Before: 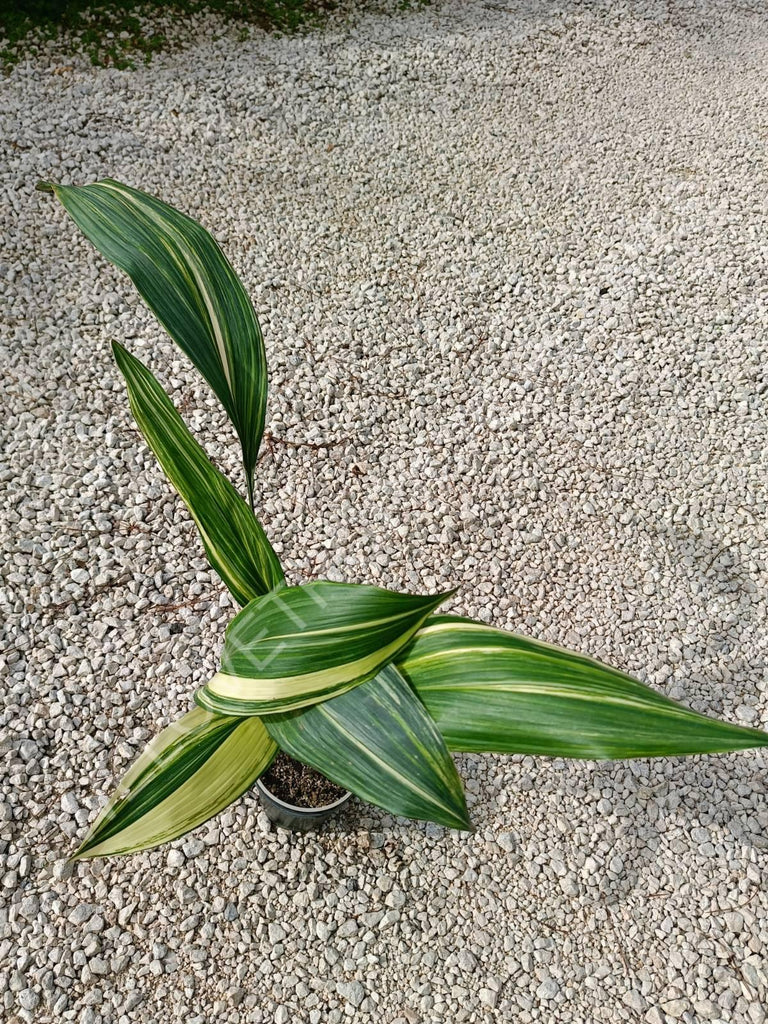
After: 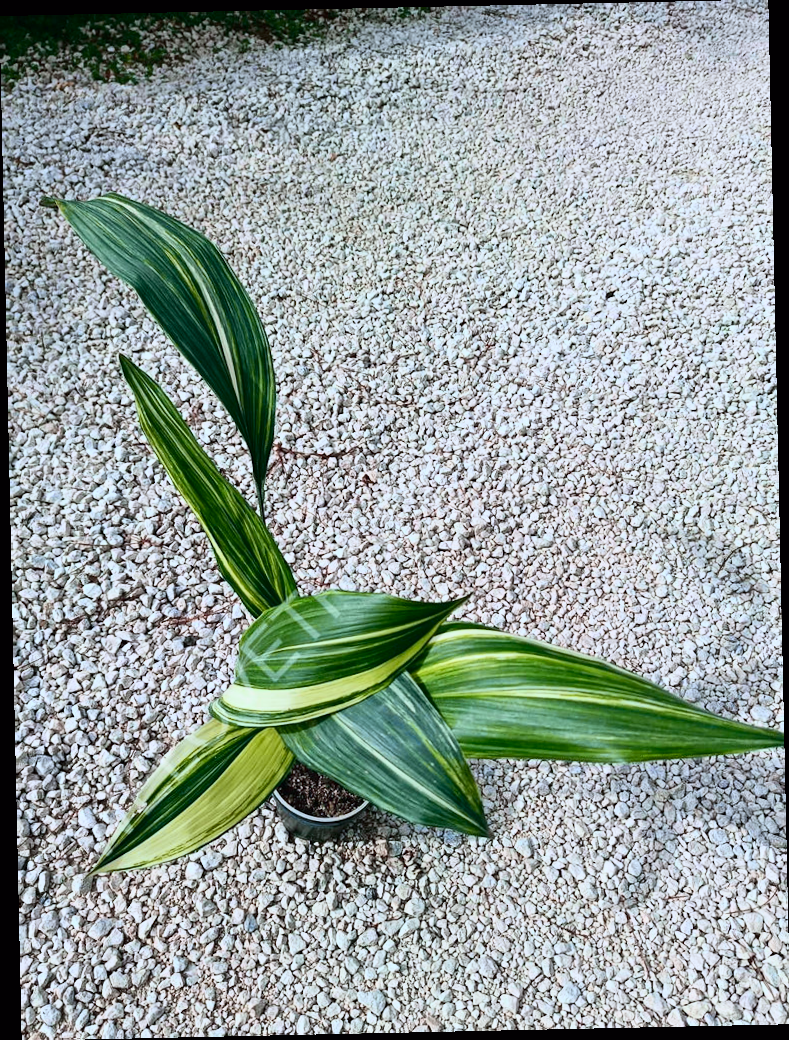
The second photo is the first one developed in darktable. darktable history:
rotate and perspective: rotation -1.24°, automatic cropping off
tone equalizer: on, module defaults
tone curve: curves: ch0 [(0, 0.001) (0.139, 0.096) (0.311, 0.278) (0.495, 0.531) (0.718, 0.816) (0.841, 0.909) (1, 0.967)]; ch1 [(0, 0) (0.272, 0.249) (0.388, 0.385) (0.469, 0.456) (0.495, 0.497) (0.538, 0.554) (0.578, 0.605) (0.707, 0.778) (1, 1)]; ch2 [(0, 0) (0.125, 0.089) (0.353, 0.329) (0.443, 0.408) (0.502, 0.499) (0.557, 0.542) (0.608, 0.635) (1, 1)], color space Lab, independent channels, preserve colors none
color calibration: illuminant custom, x 0.368, y 0.373, temperature 4330.32 K
